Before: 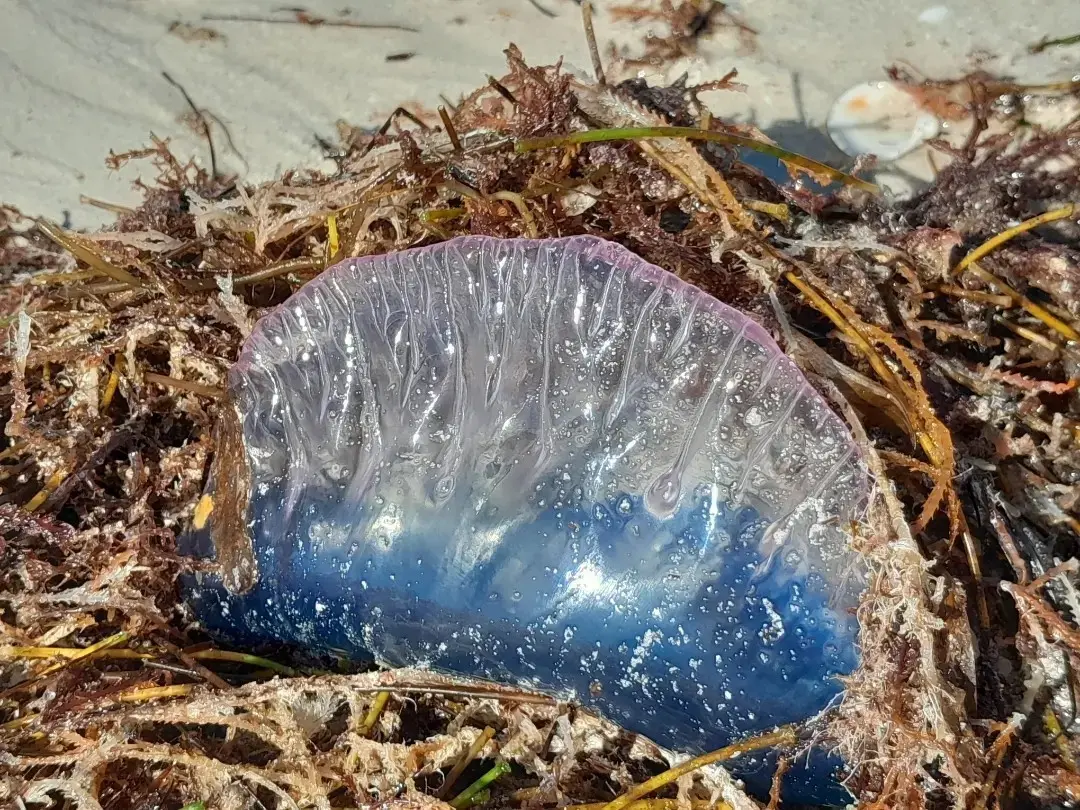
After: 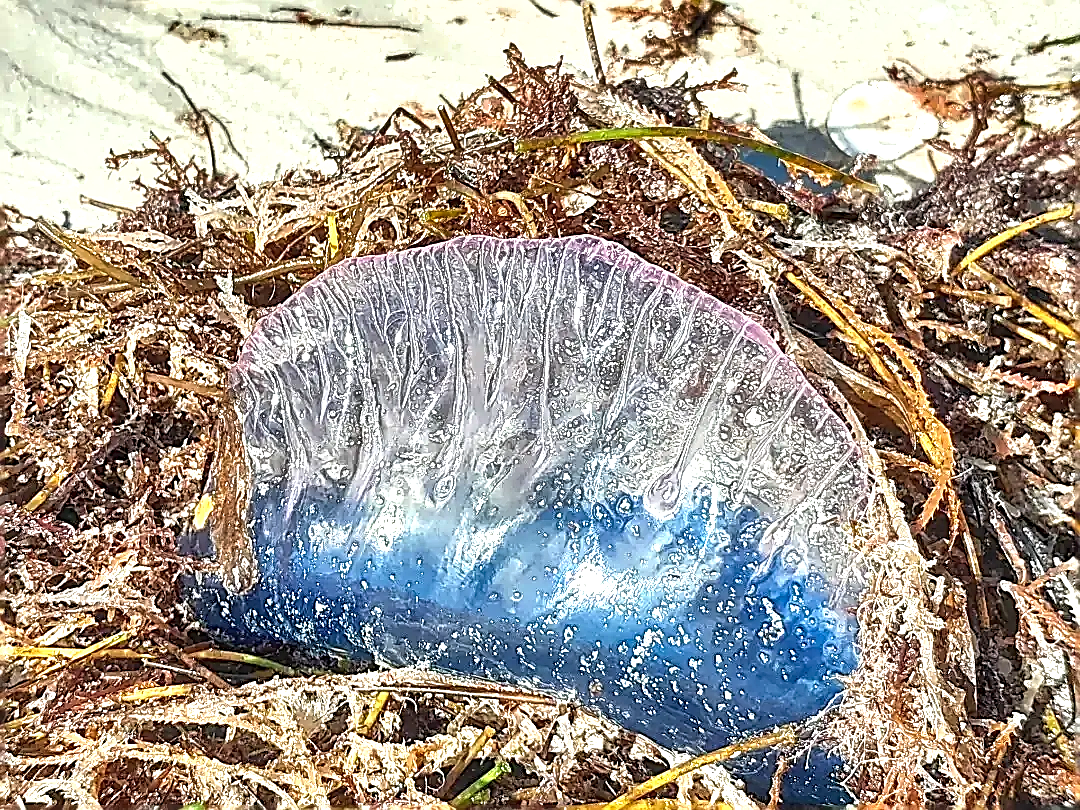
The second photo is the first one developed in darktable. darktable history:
local contrast: on, module defaults
sharpen: amount 1.989
exposure: black level correction 0, exposure 1.2 EV, compensate highlight preservation false
shadows and highlights: soften with gaussian
